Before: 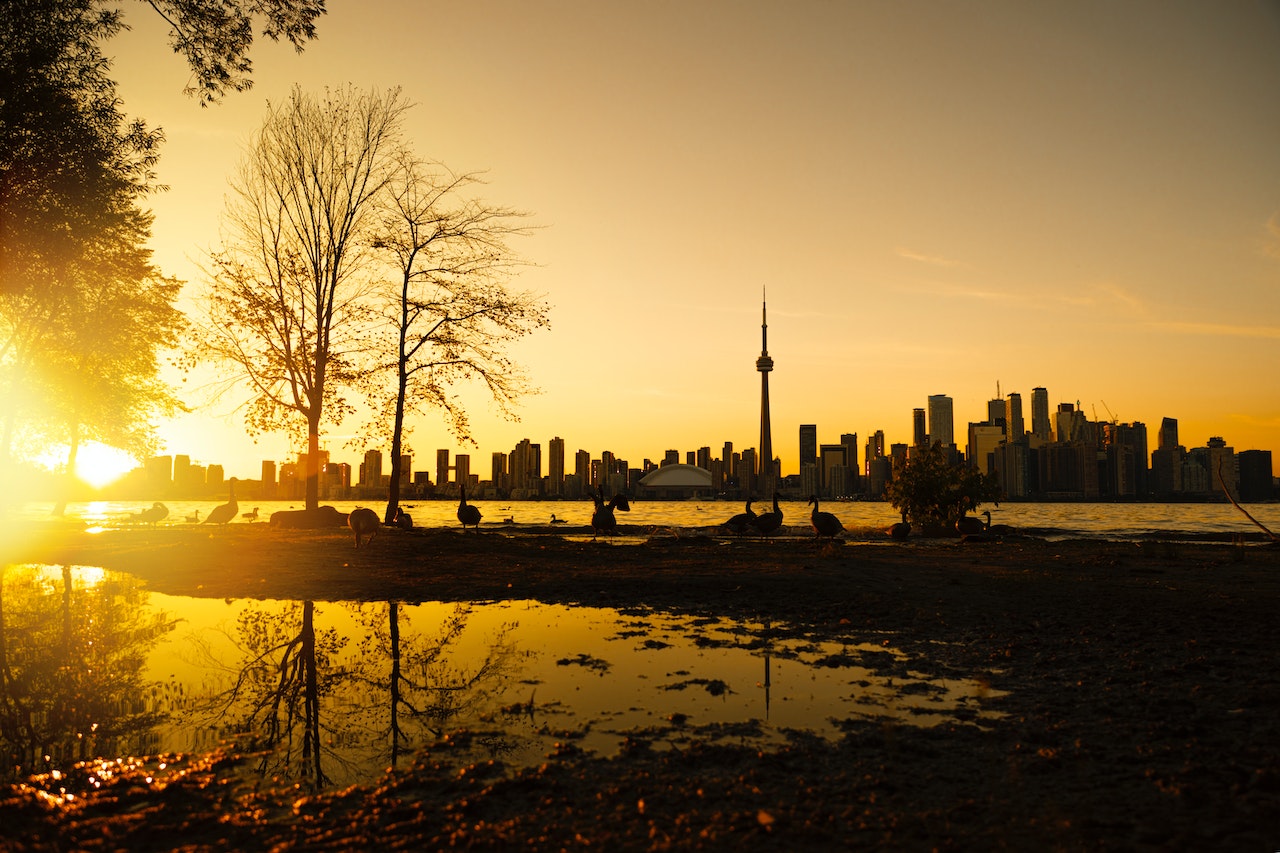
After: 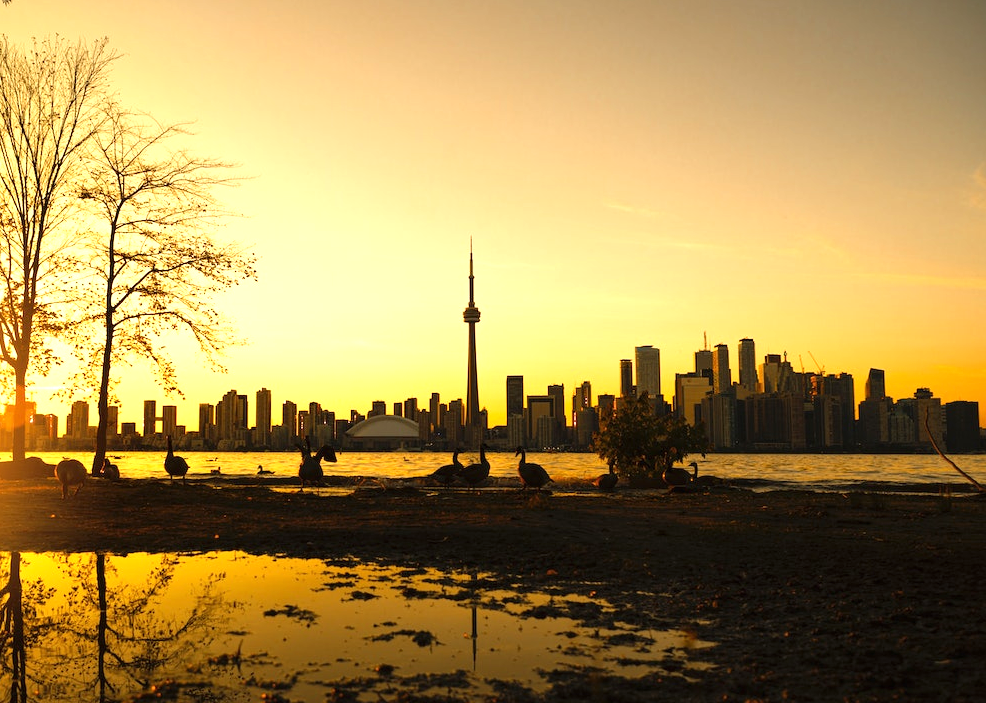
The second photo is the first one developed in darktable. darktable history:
exposure: black level correction 0, exposure 0.69 EV, compensate highlight preservation false
crop: left 22.945%, top 5.821%, bottom 11.725%
tone equalizer: mask exposure compensation -0.489 EV
